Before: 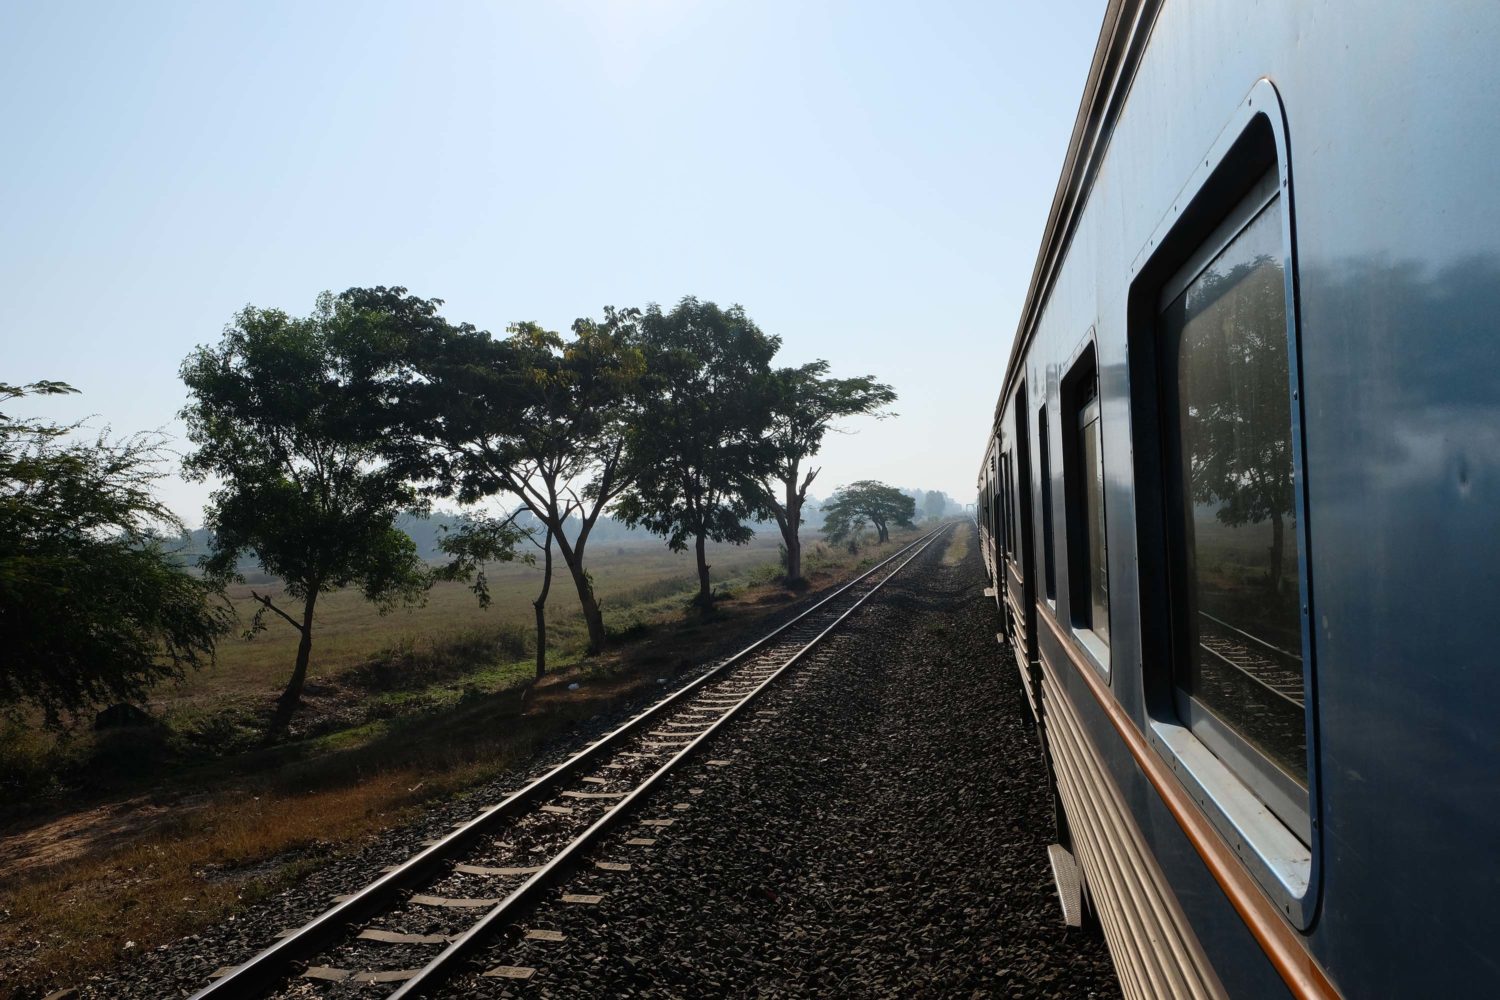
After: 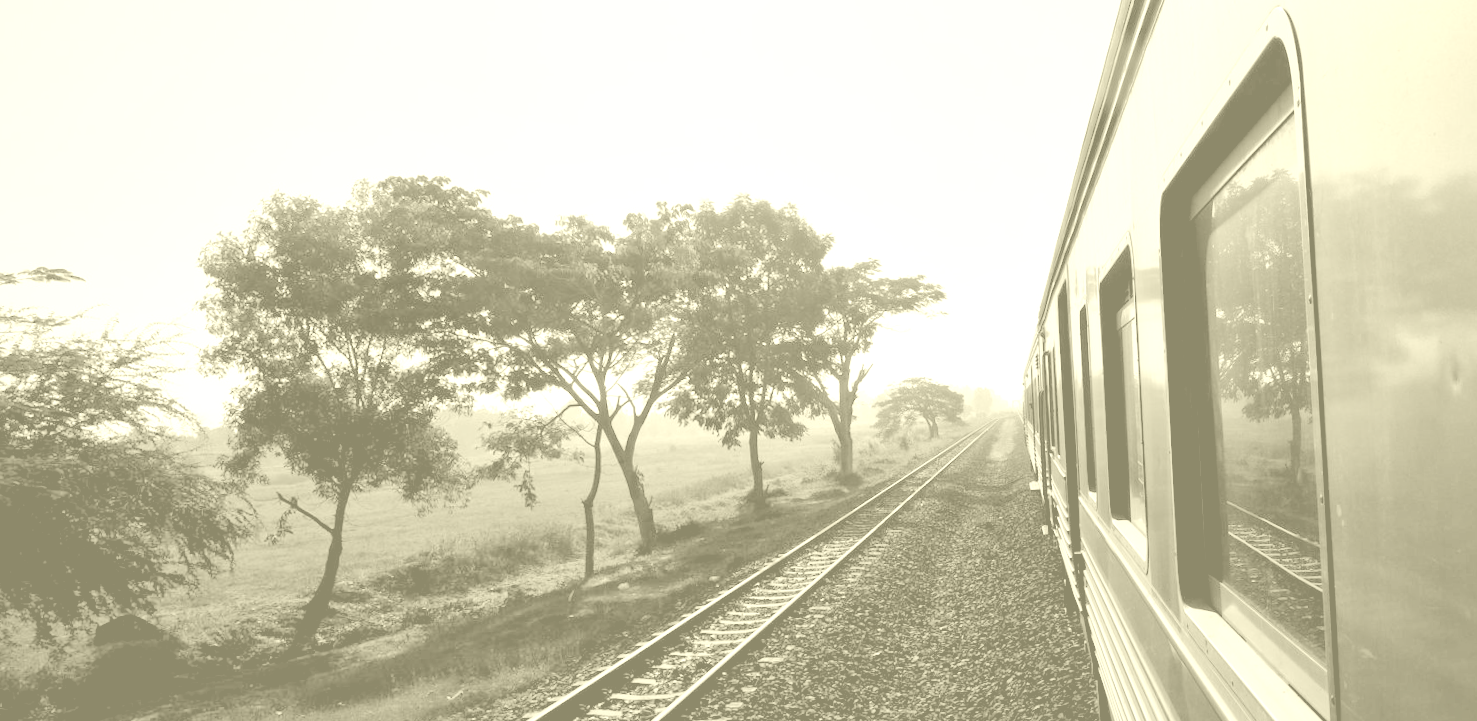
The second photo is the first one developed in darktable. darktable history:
local contrast: mode bilateral grid, contrast 25, coarseness 47, detail 151%, midtone range 0.2
colorize: hue 43.2°, saturation 40%, version 1
rotate and perspective: rotation -0.013°, lens shift (vertical) -0.027, lens shift (horizontal) 0.178, crop left 0.016, crop right 0.989, crop top 0.082, crop bottom 0.918
levels: levels [0.036, 0.364, 0.827]
crop and rotate: top 5.667%, bottom 14.937%
